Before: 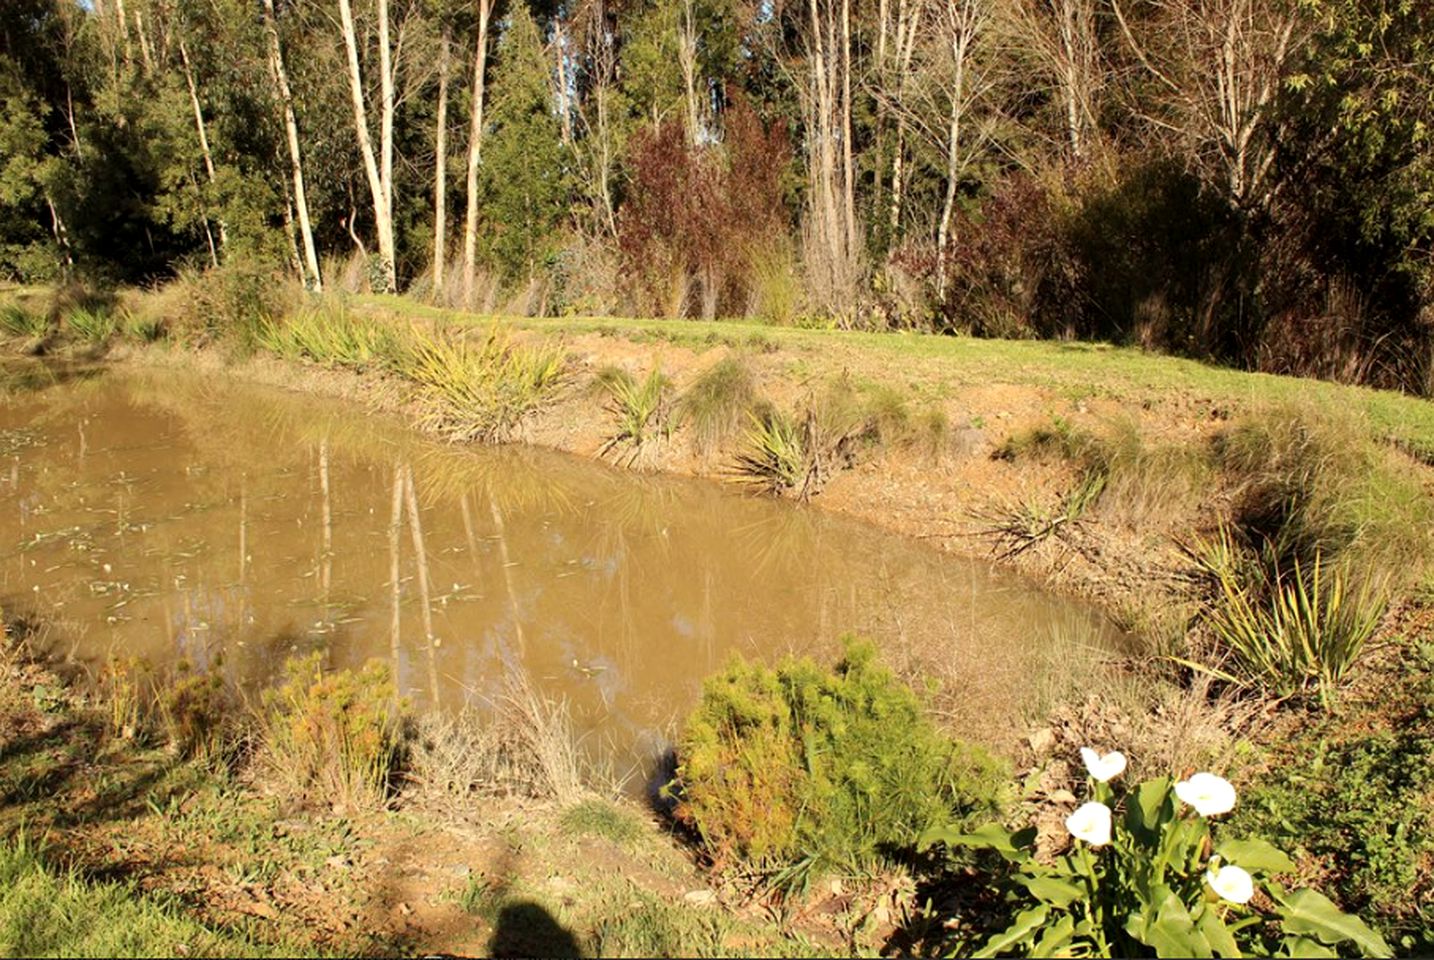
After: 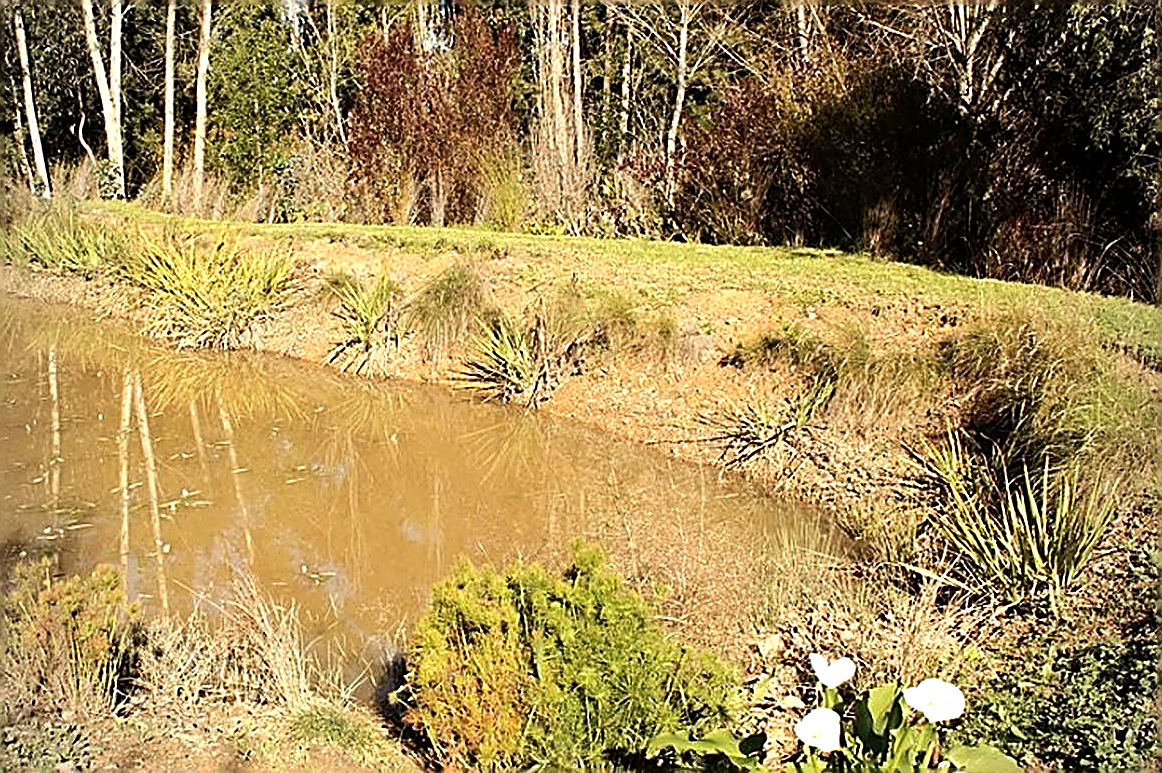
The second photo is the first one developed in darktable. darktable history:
sharpen: amount 1.859
crop: left 18.957%, top 9.834%, right 0.001%, bottom 9.581%
tone equalizer: -8 EV -0.394 EV, -7 EV -0.416 EV, -6 EV -0.312 EV, -5 EV -0.232 EV, -3 EV 0.216 EV, -2 EV 0.308 EV, -1 EV 0.414 EV, +0 EV 0.413 EV, edges refinement/feathering 500, mask exposure compensation -1.57 EV, preserve details no
vignetting: fall-off radius 61.08%, brightness -0.575, unbound false
